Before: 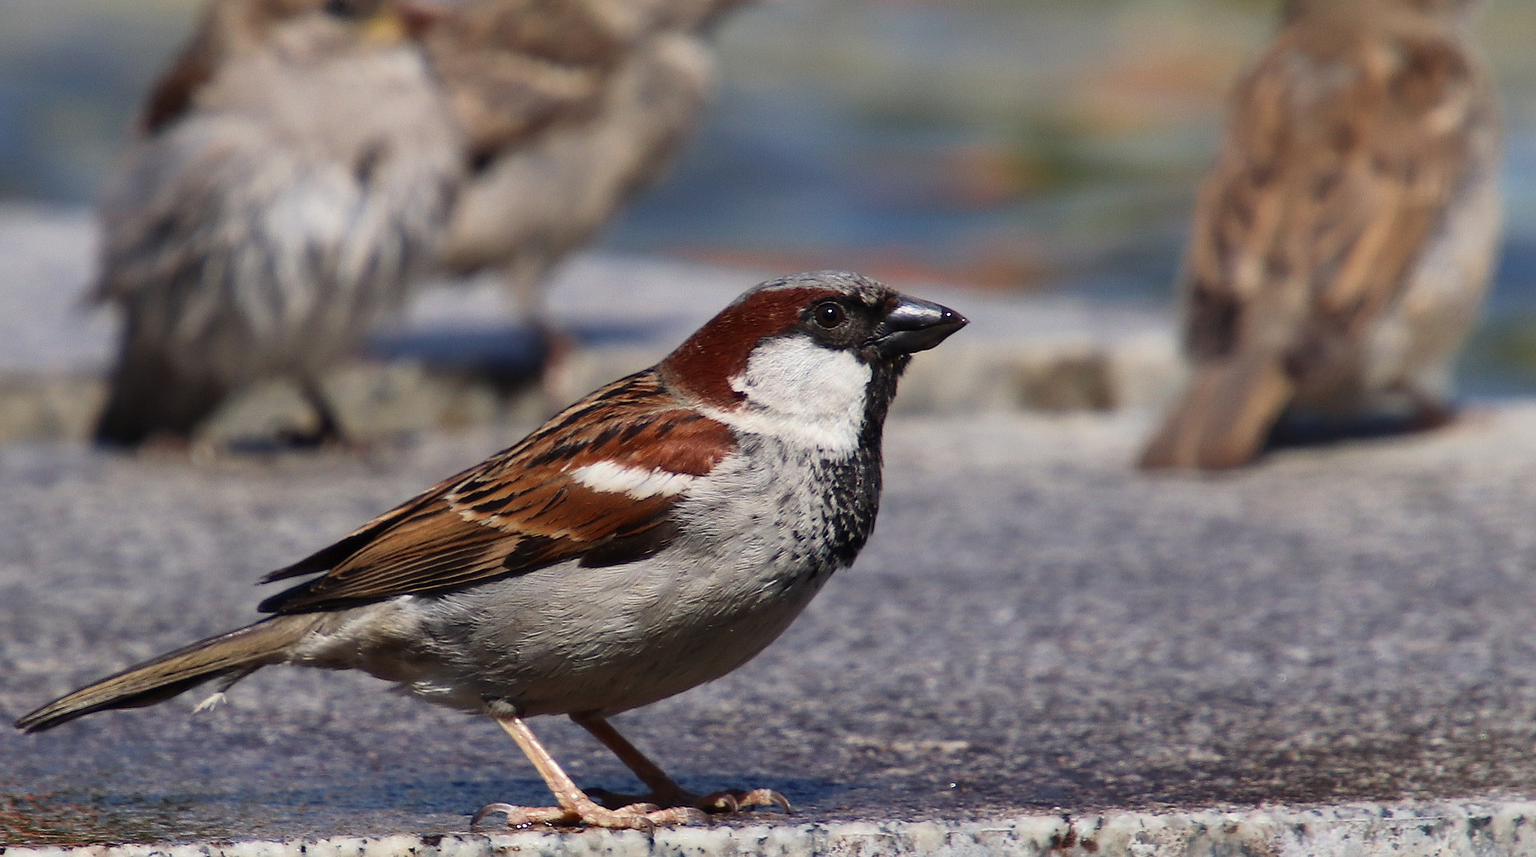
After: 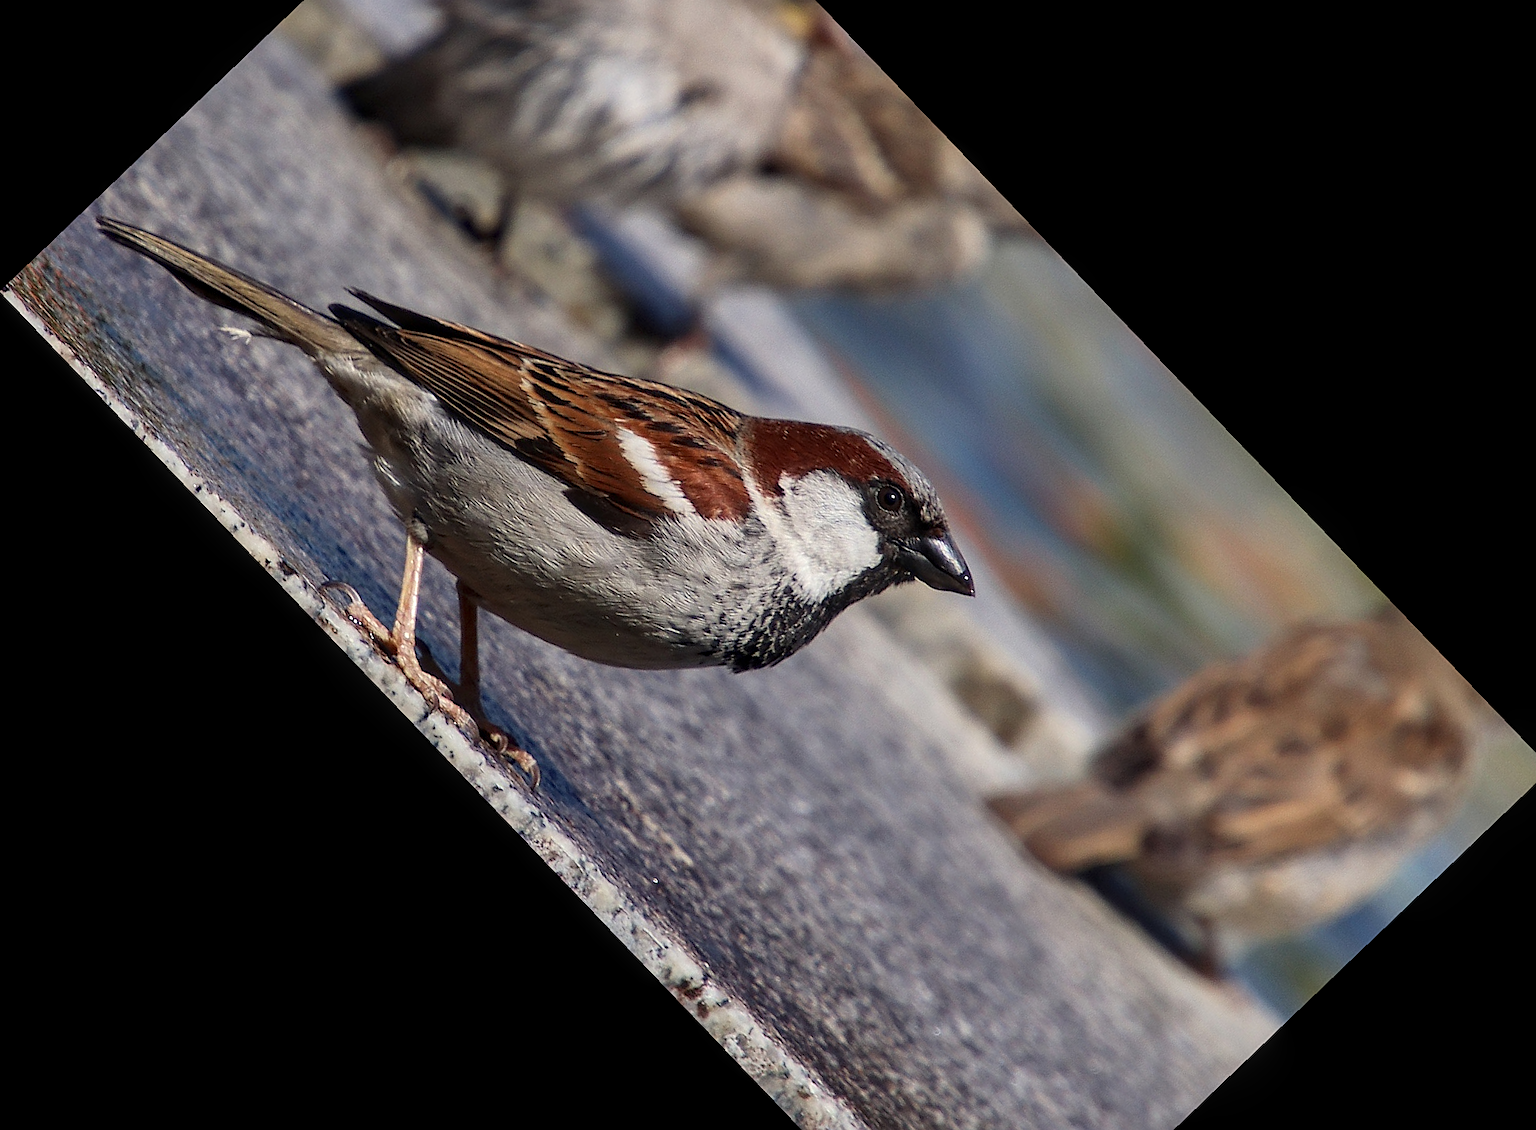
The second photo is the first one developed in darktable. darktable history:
local contrast: on, module defaults
crop and rotate: angle -46.26°, top 16.234%, right 0.912%, bottom 11.704%
sharpen: on, module defaults
